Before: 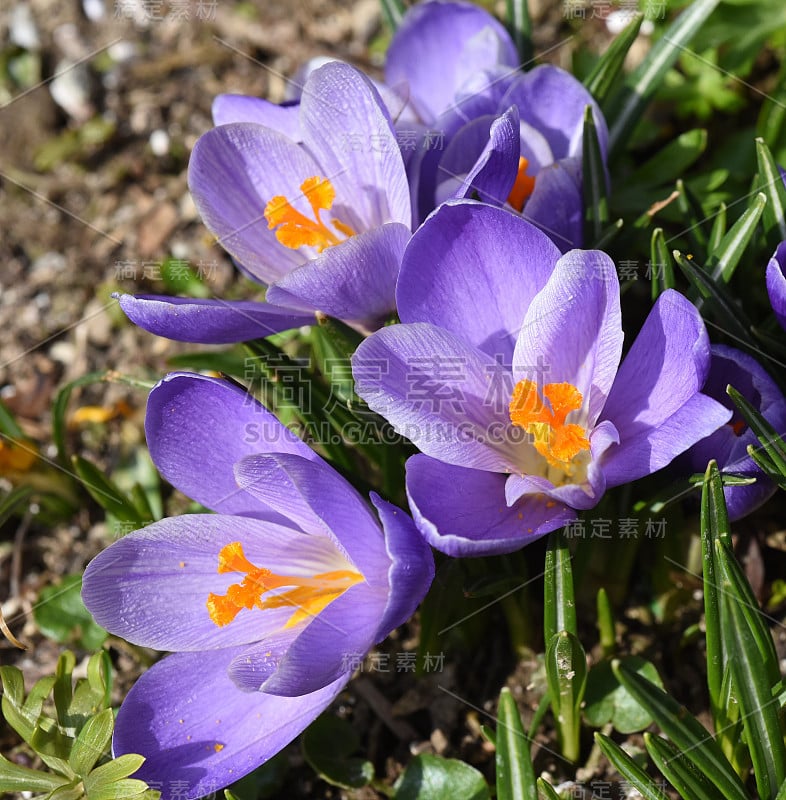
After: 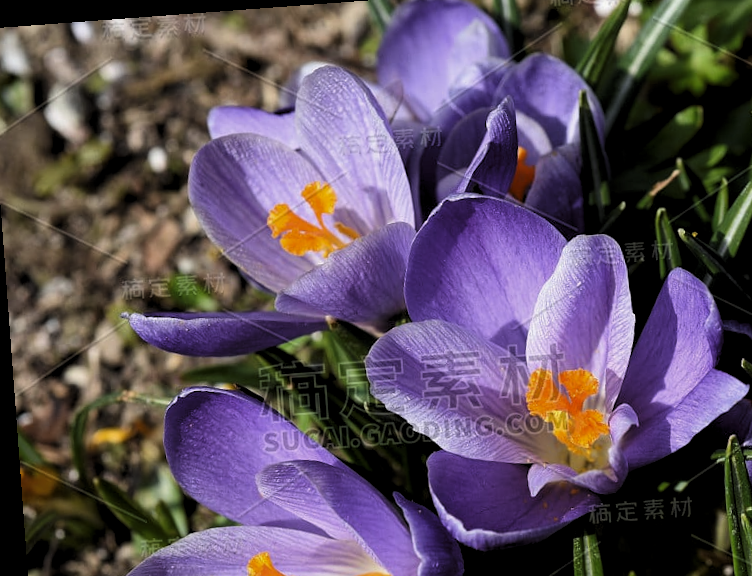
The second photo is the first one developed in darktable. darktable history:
crop: left 1.509%, top 3.452%, right 7.696%, bottom 28.452%
levels: levels [0.116, 0.574, 1]
rotate and perspective: rotation -4.25°, automatic cropping off
contrast brightness saturation: contrast -0.02, brightness -0.01, saturation 0.03
exposure: exposure -0.041 EV, compensate highlight preservation false
